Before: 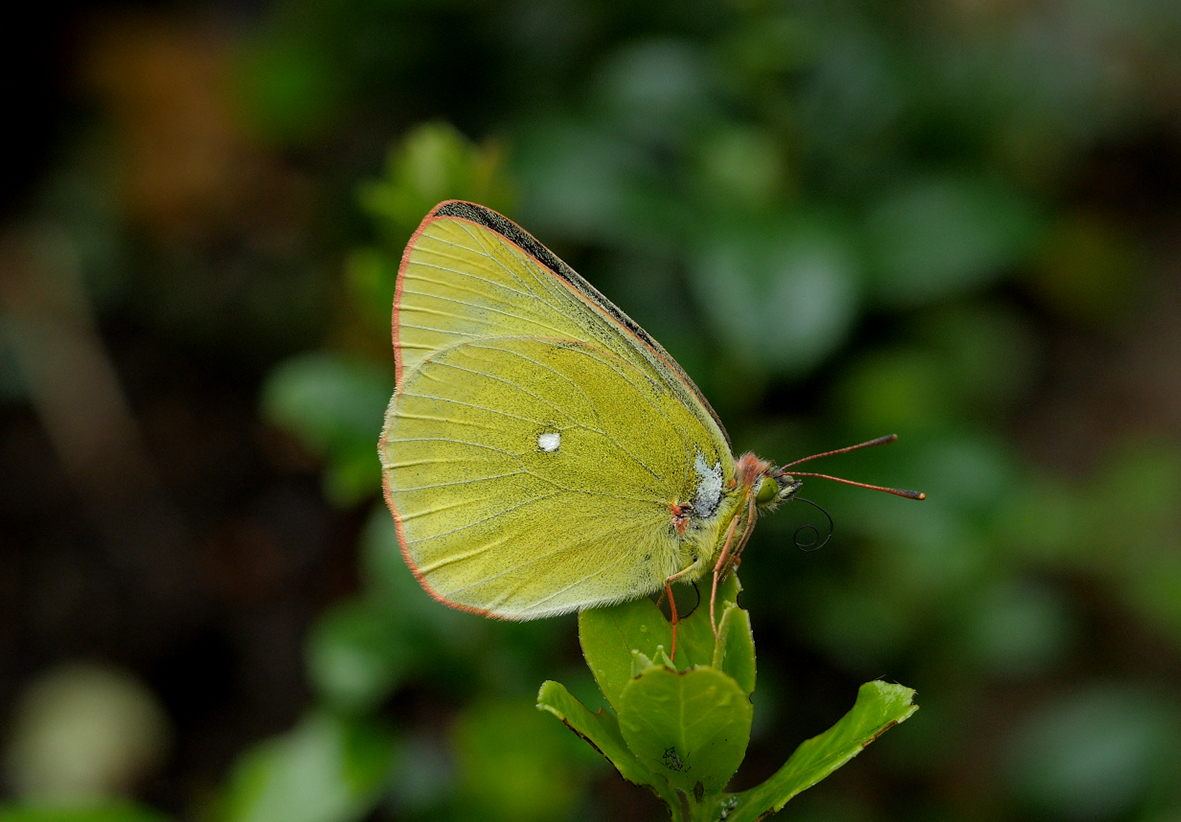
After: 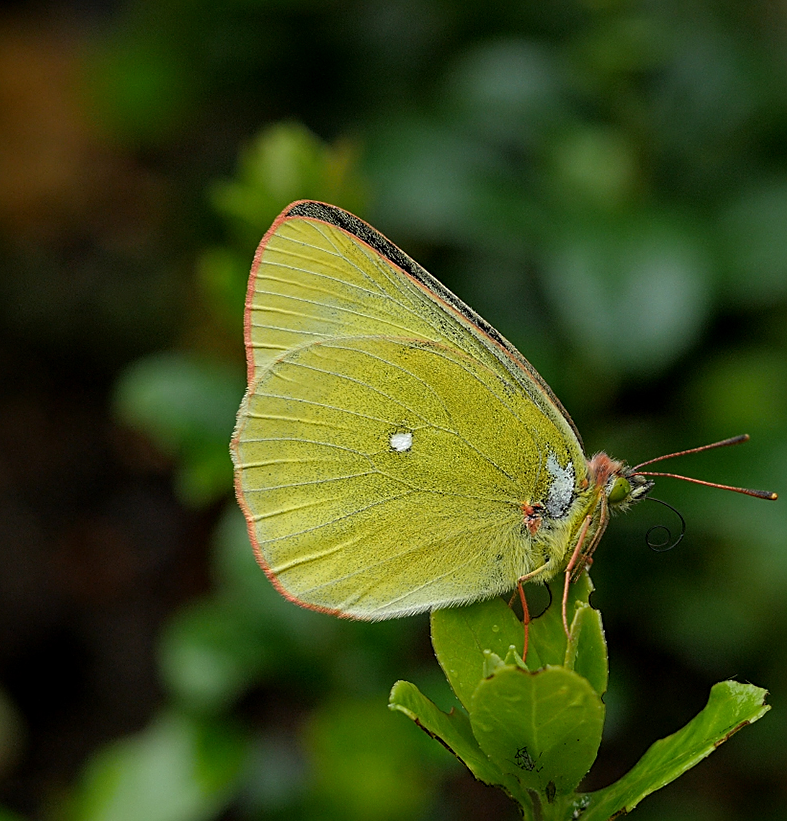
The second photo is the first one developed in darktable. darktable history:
crop and rotate: left 12.673%, right 20.66%
sharpen: on, module defaults
